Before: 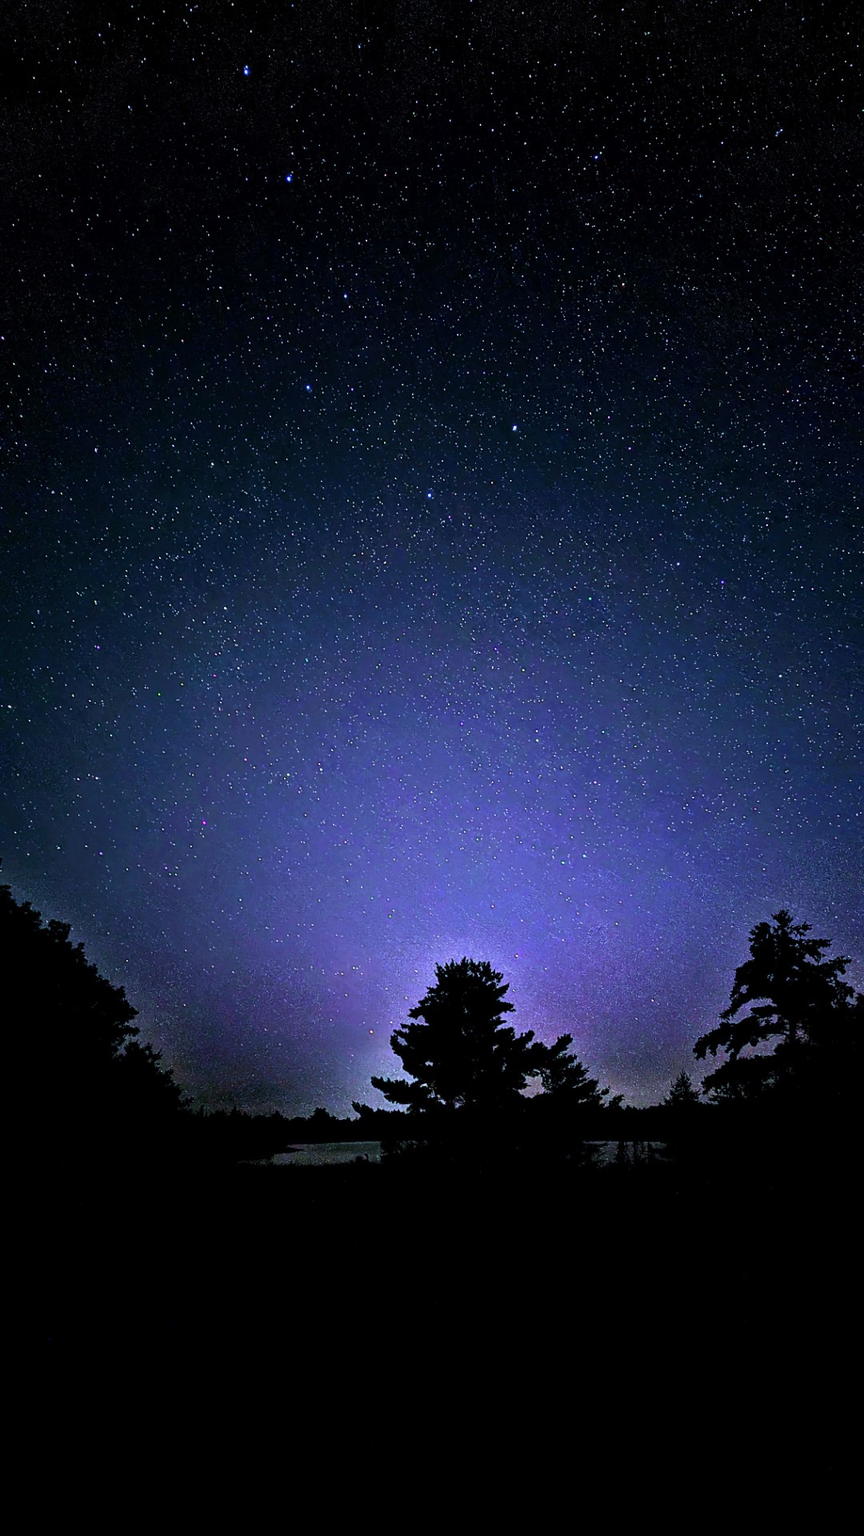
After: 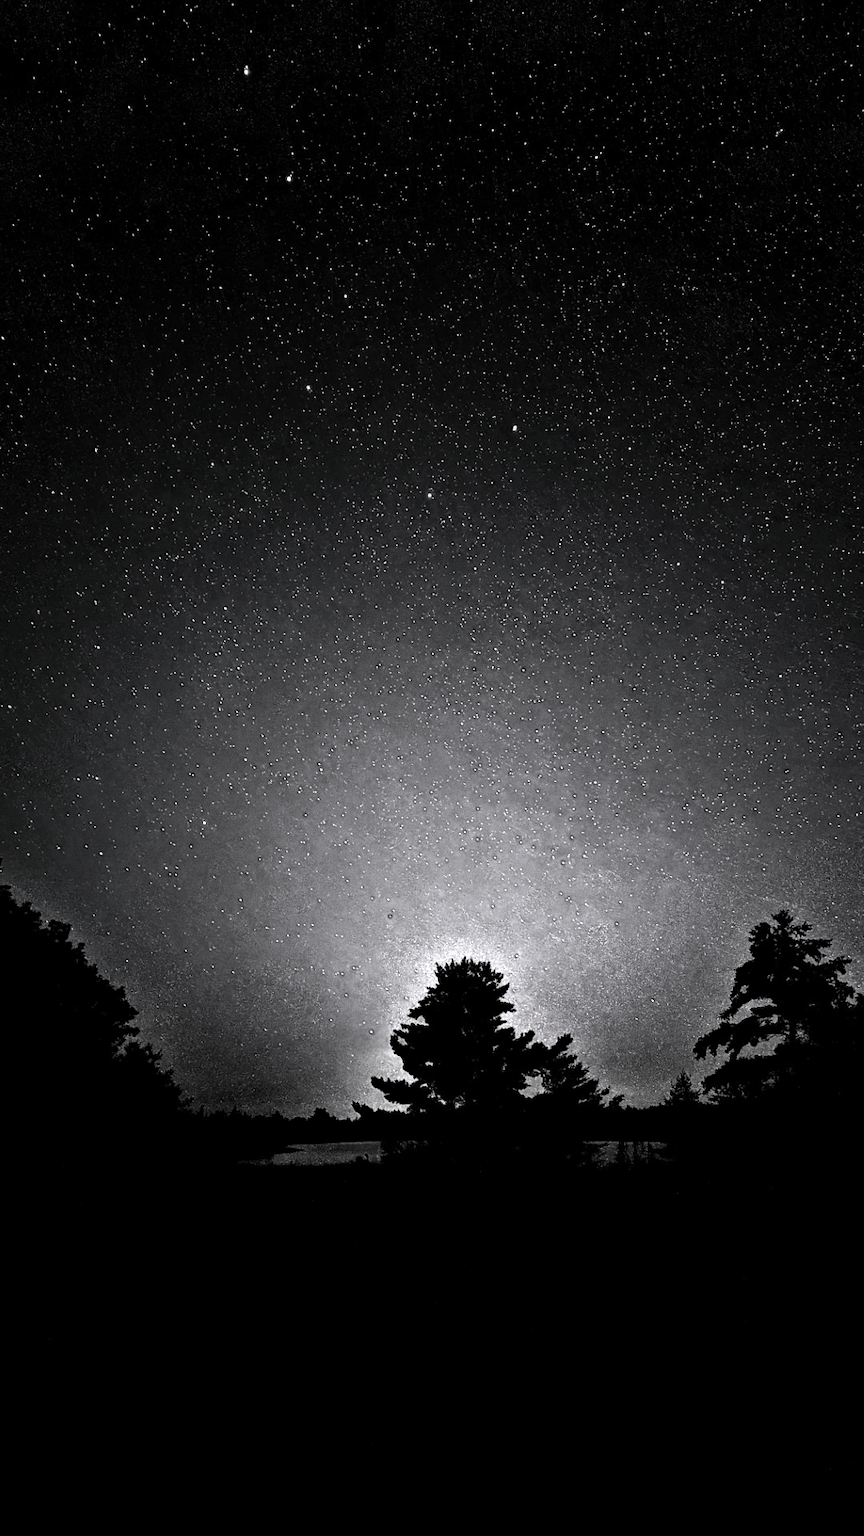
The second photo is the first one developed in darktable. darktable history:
haze removal: compatibility mode true, adaptive false
grain: coarseness 0.47 ISO
color zones: curves: ch0 [(0, 0.613) (0.01, 0.613) (0.245, 0.448) (0.498, 0.529) (0.642, 0.665) (0.879, 0.777) (0.99, 0.613)]; ch1 [(0, 0.035) (0.121, 0.189) (0.259, 0.197) (0.415, 0.061) (0.589, 0.022) (0.732, 0.022) (0.857, 0.026) (0.991, 0.053)]
shadows and highlights: radius 121.13, shadows 21.4, white point adjustment -9.72, highlights -14.39, soften with gaussian
